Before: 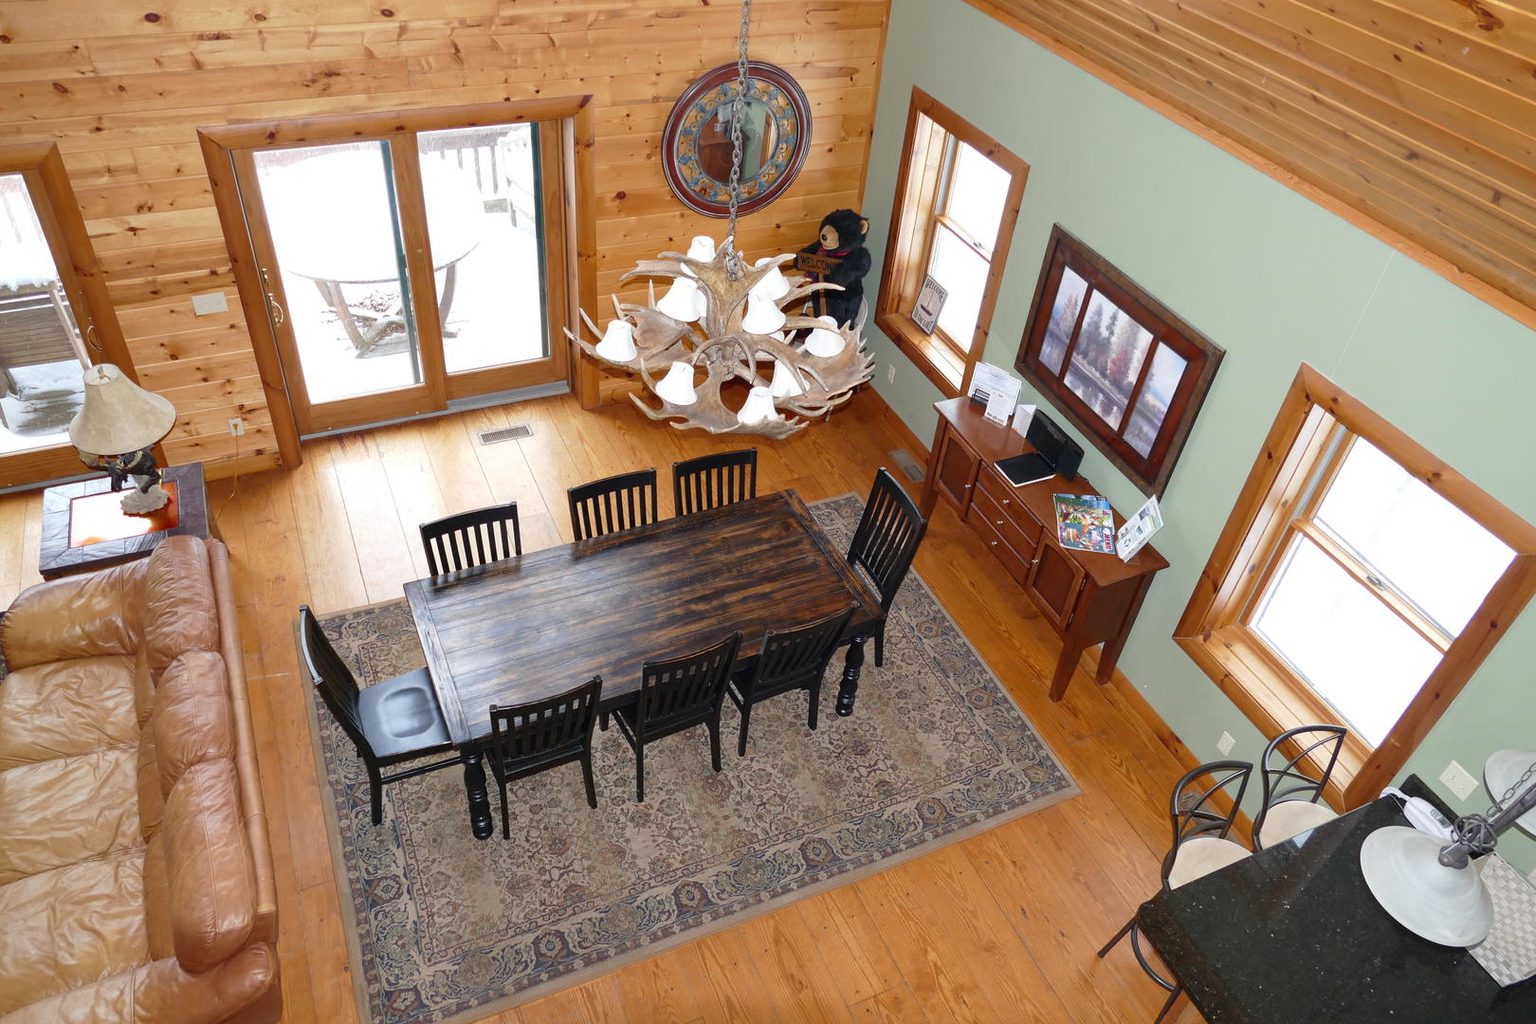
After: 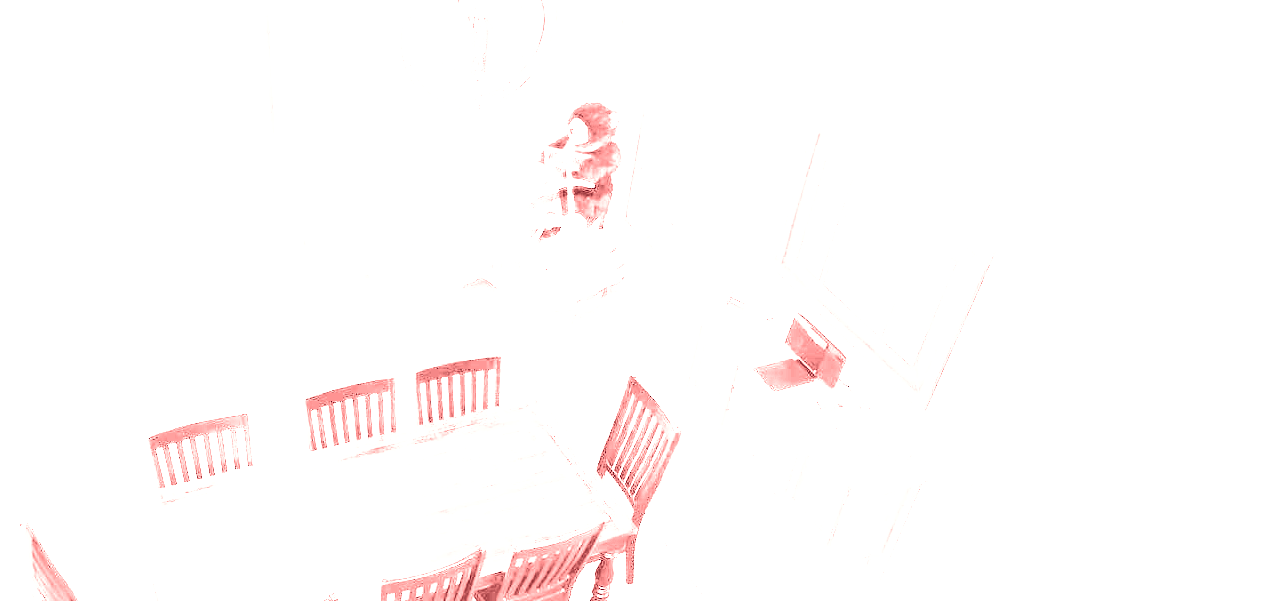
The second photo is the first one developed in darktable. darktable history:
crop: left 18.38%, top 11.092%, right 2.134%, bottom 33.217%
colorize: saturation 60%, source mix 100%
exposure: exposure 0.2 EV, compensate highlight preservation false
tone equalizer: on, module defaults
base curve: curves: ch0 [(0, 0) (0.025, 0.046) (0.112, 0.277) (0.467, 0.74) (0.814, 0.929) (1, 0.942)]
white balance: red 8, blue 8
shadows and highlights: shadows 25, highlights -25
